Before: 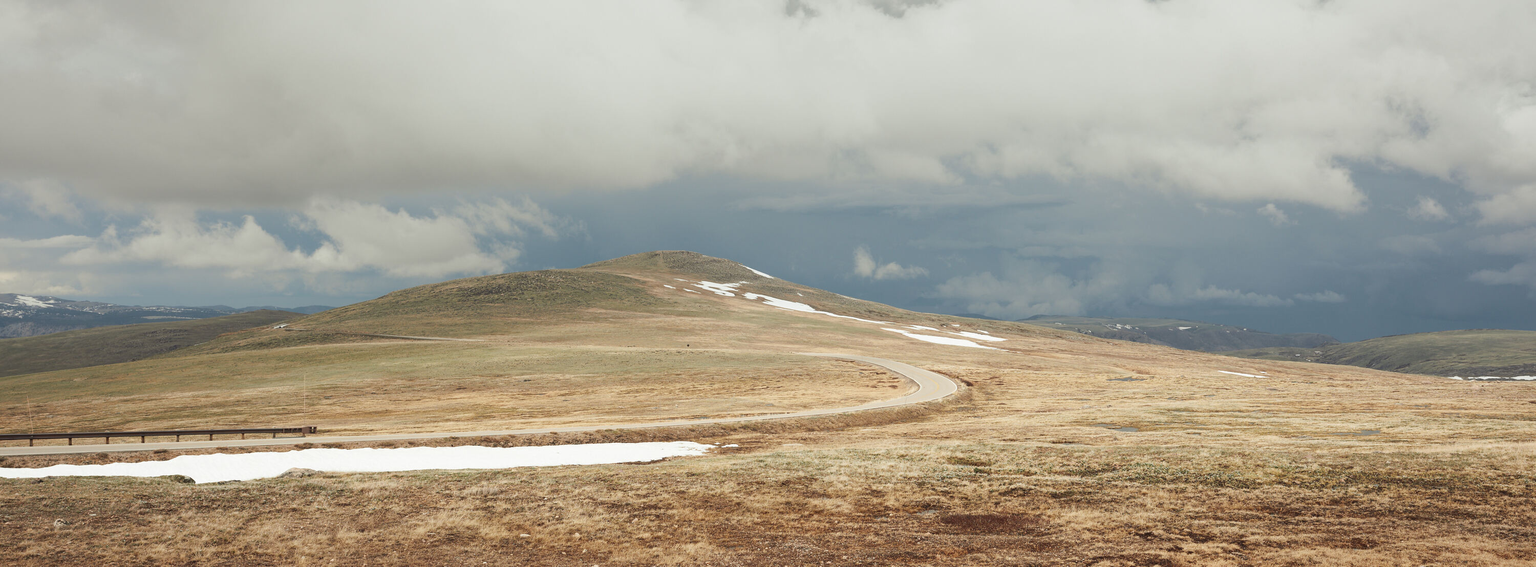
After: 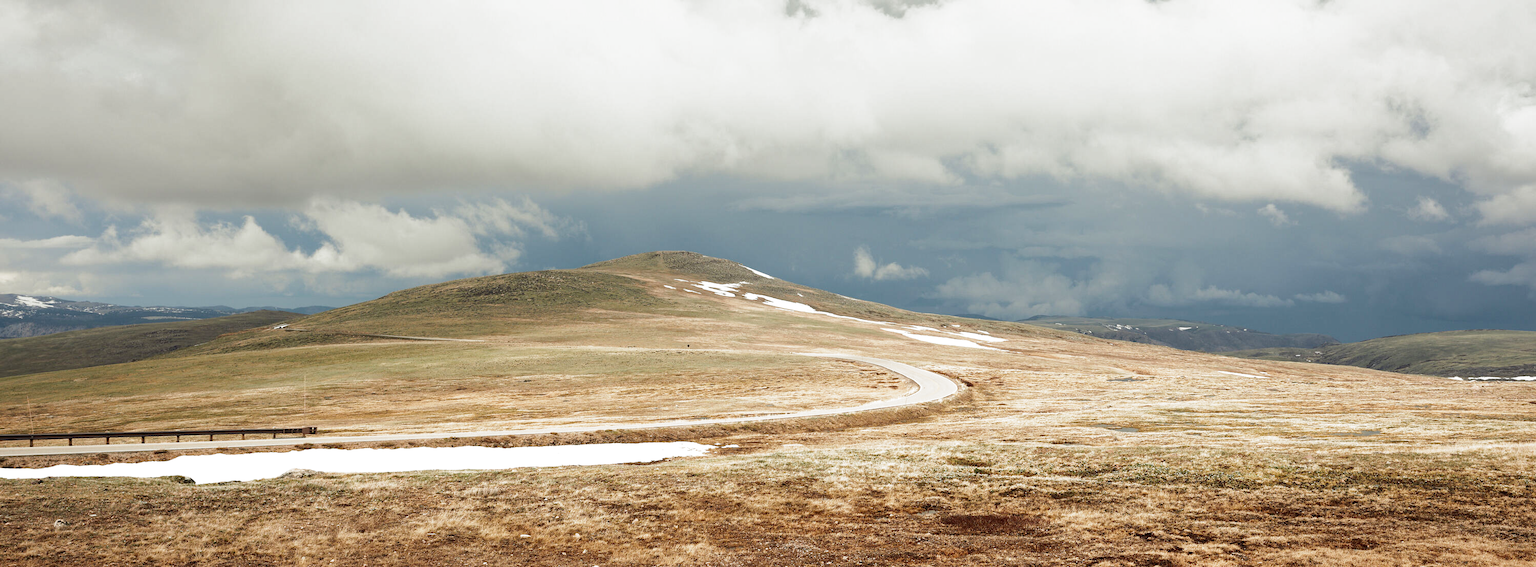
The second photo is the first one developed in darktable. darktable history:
filmic rgb: black relative exposure -8.22 EV, white relative exposure 2.2 EV, target white luminance 99.862%, hardness 7.17, latitude 75.72%, contrast 1.318, highlights saturation mix -2.67%, shadows ↔ highlights balance 30.59%, preserve chrominance no, color science v4 (2020), type of noise poissonian
exposure: compensate exposure bias true, compensate highlight preservation false
